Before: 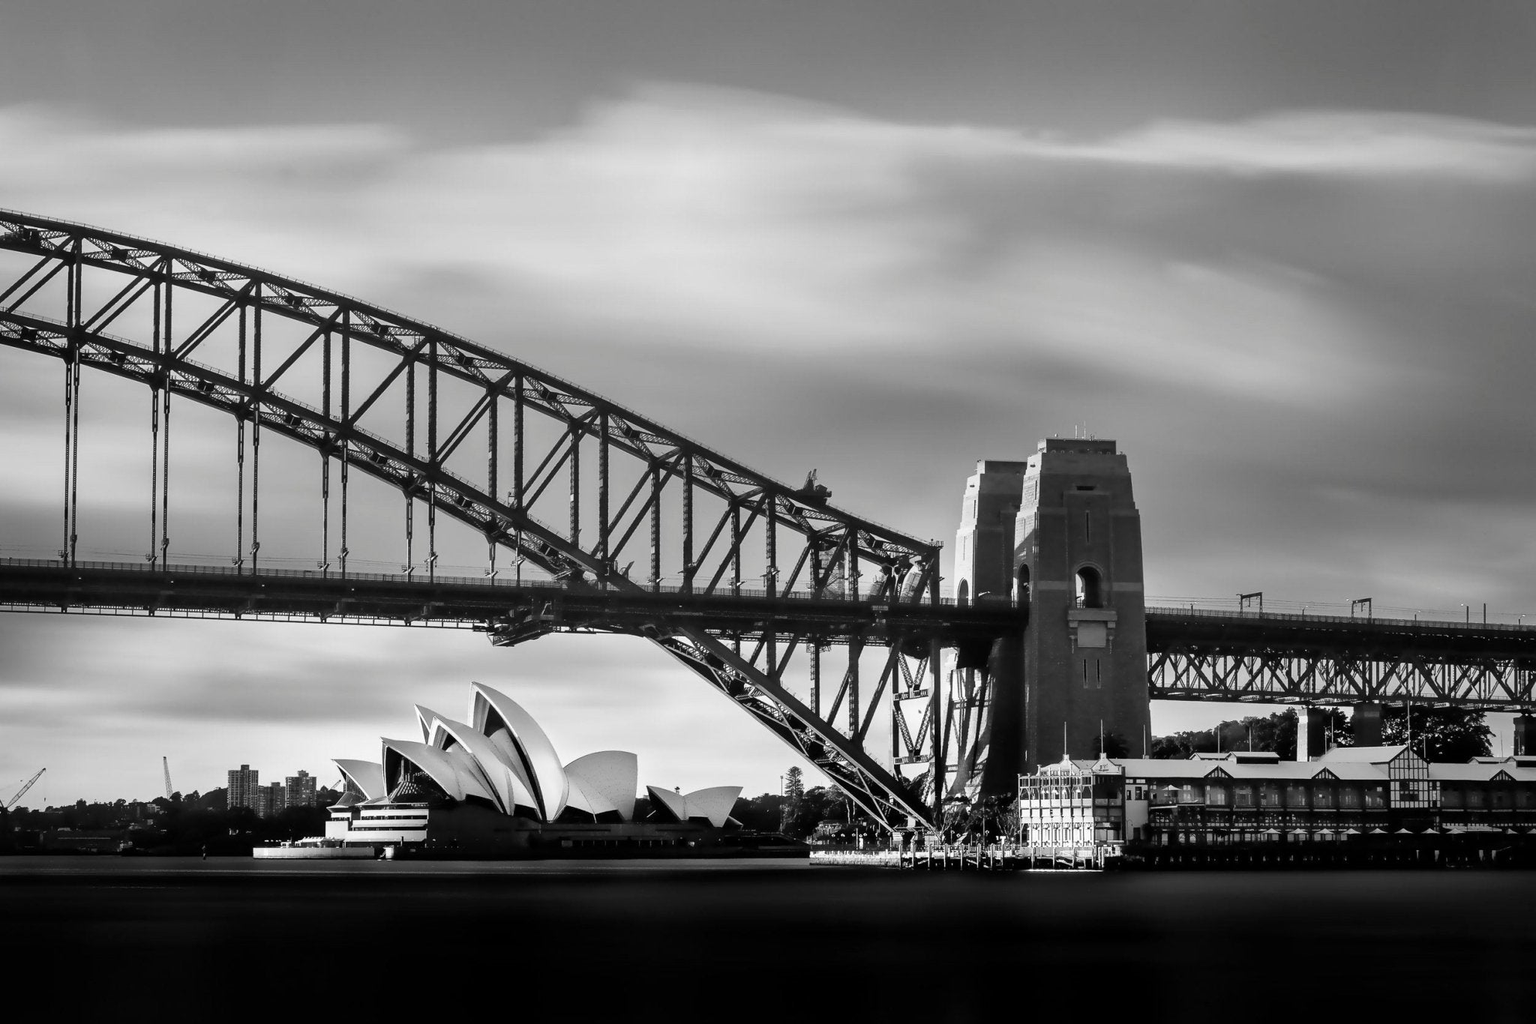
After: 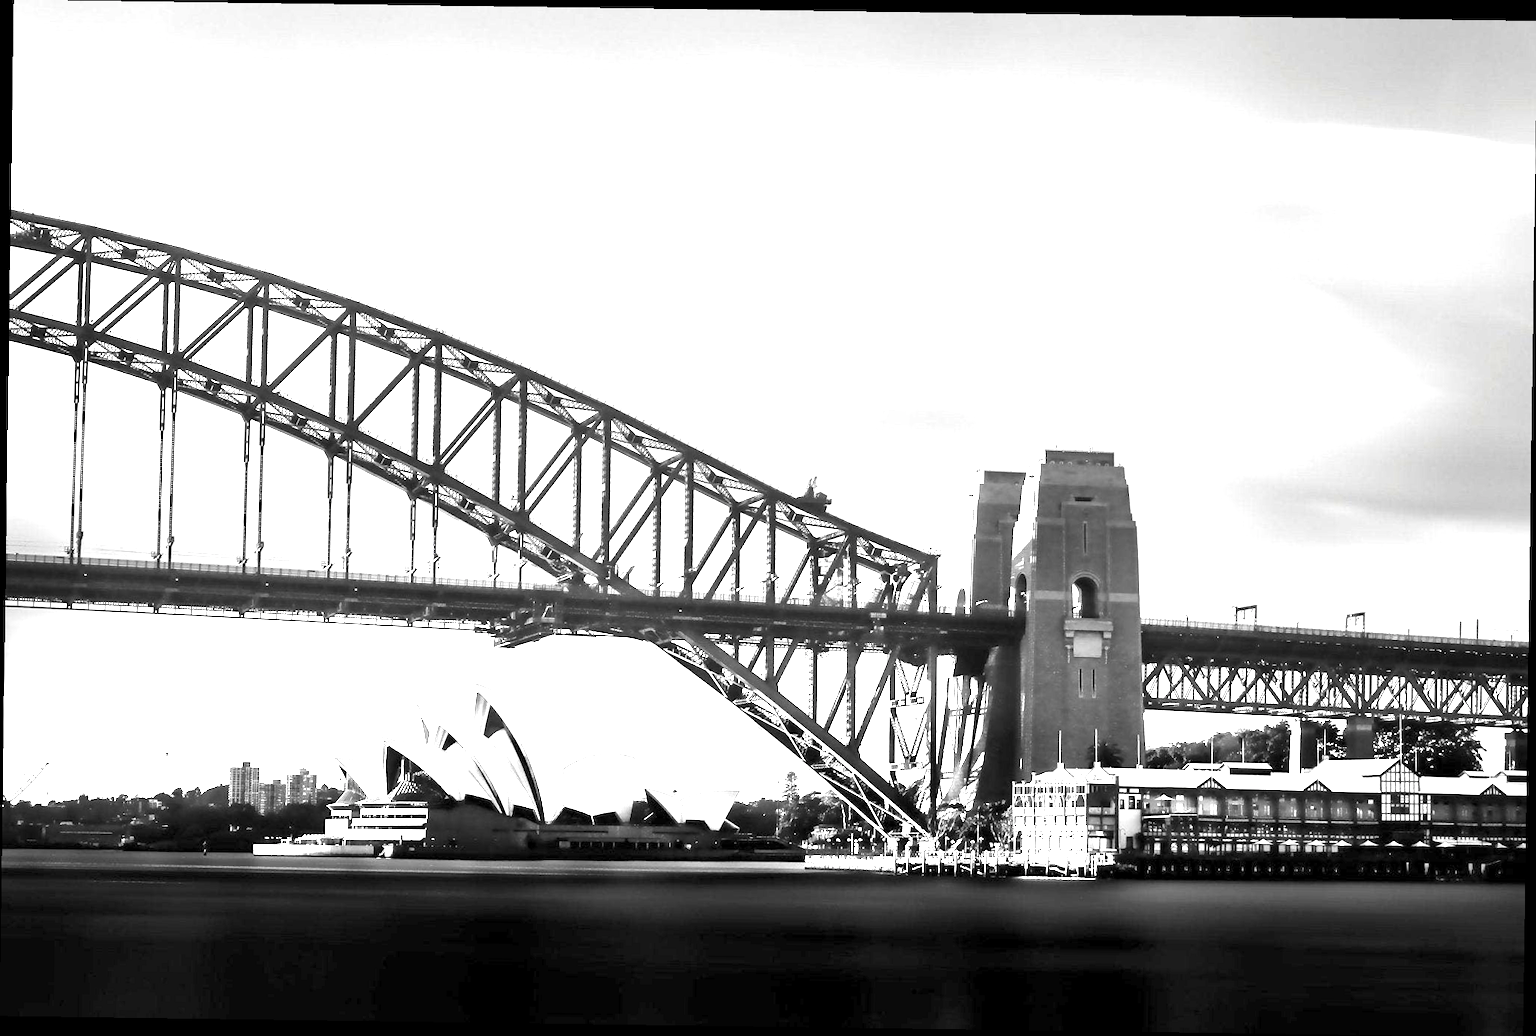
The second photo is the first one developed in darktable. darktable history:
exposure: exposure 2.25 EV, compensate highlight preservation false
rotate and perspective: rotation 0.8°, automatic cropping off
